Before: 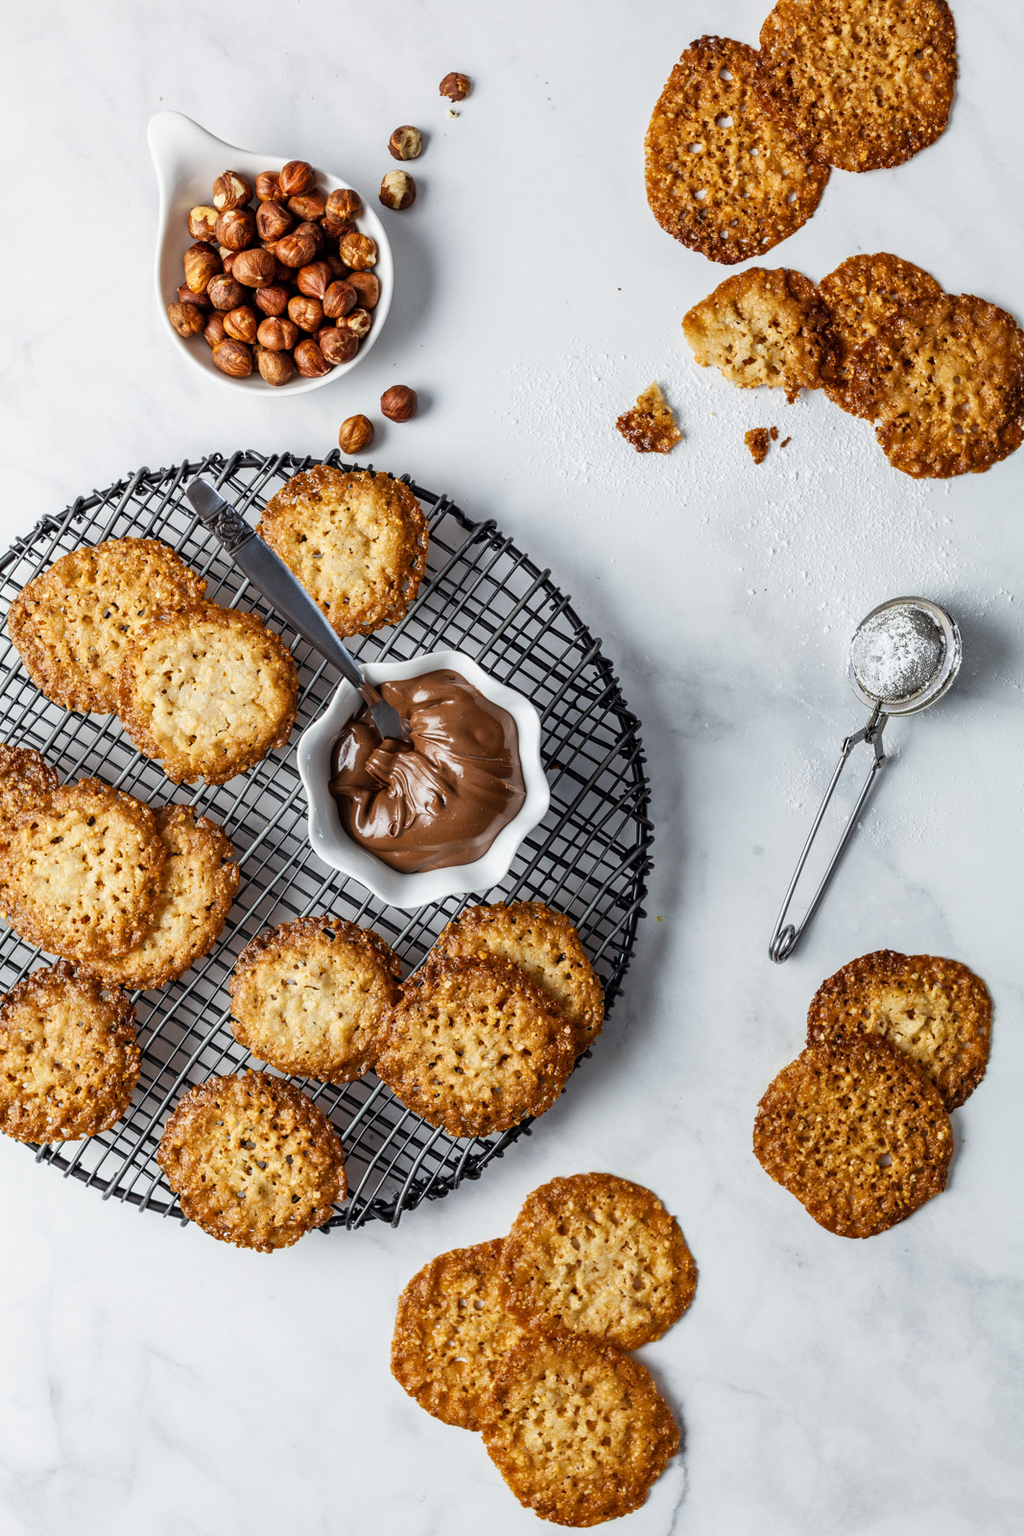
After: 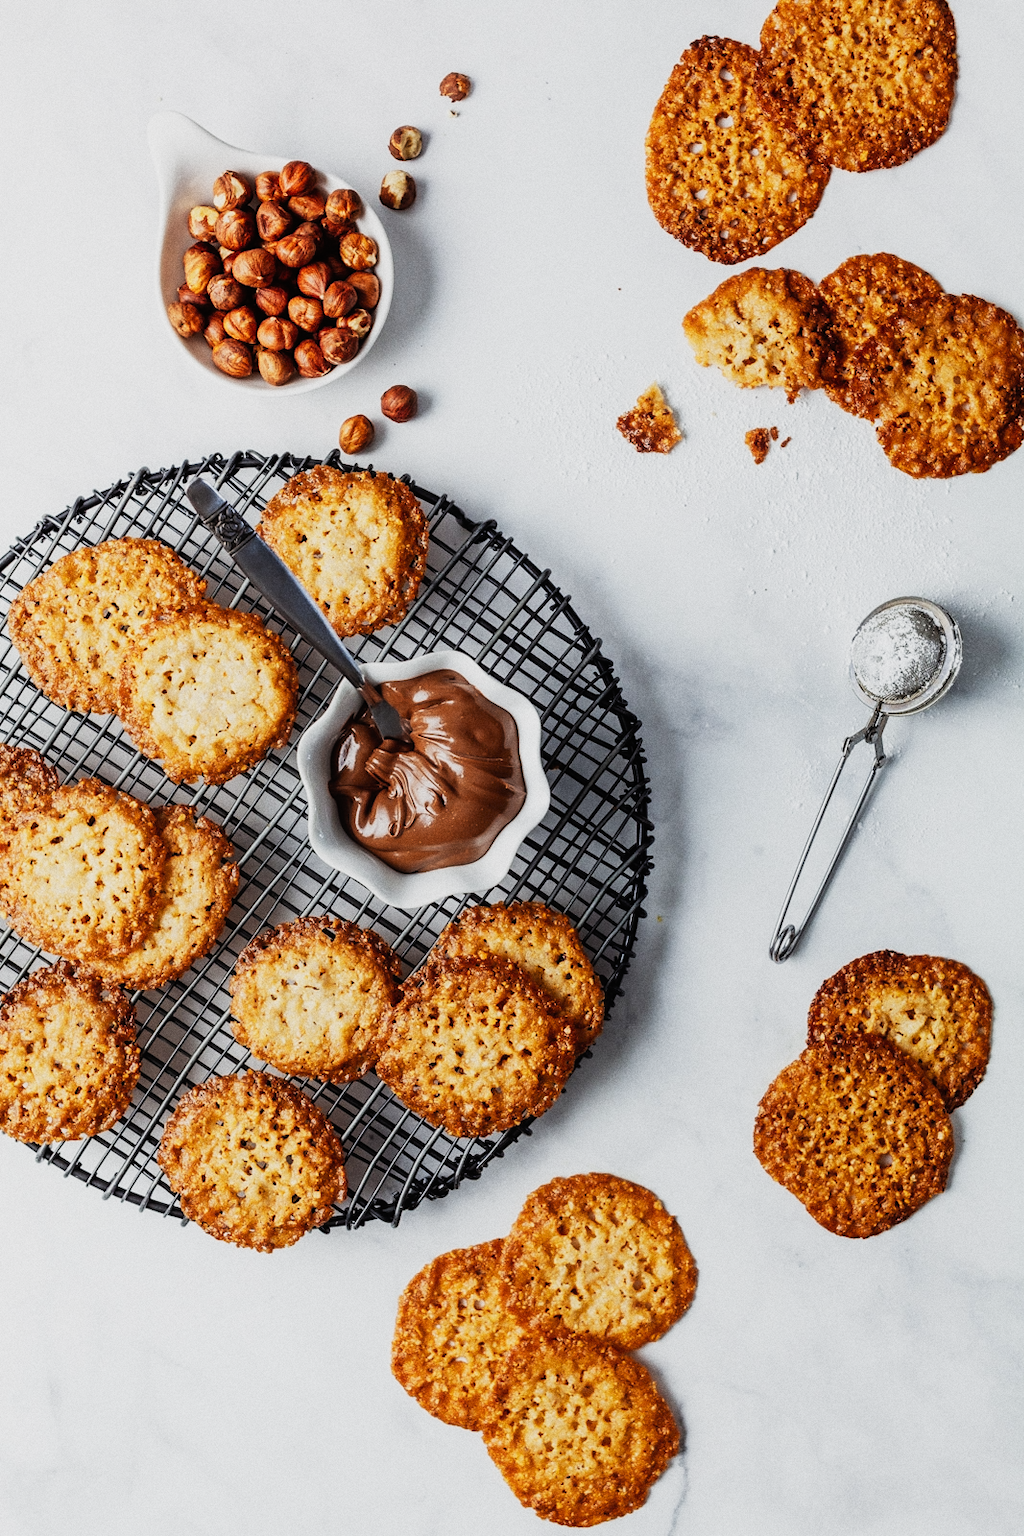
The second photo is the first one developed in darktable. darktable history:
contrast equalizer "negative clarity": octaves 7, y [[0.6 ×6], [0.55 ×6], [0 ×6], [0 ×6], [0 ×6]], mix -0.3
color balance rgb "creative | pacific film": shadows lift › chroma 2%, shadows lift › hue 219.6°, power › hue 313.2°, highlights gain › chroma 3%, highlights gain › hue 75.6°, global offset › luminance 0.5%, perceptual saturation grading › global saturation 15.33%, perceptual saturation grading › highlights -19.33%, perceptual saturation grading › shadows 20%, global vibrance 20%
color equalizer "creative | pacific": saturation › orange 1.03, saturation › yellow 0.883, saturation › green 0.883, saturation › blue 1.08, saturation › magenta 1.05, hue › orange -4.88, hue › green 8.78, brightness › red 1.06, brightness › orange 1.08, brightness › yellow 0.916, brightness › green 0.916, brightness › cyan 1.04, brightness › blue 1.12, brightness › magenta 1.07 | blend: blend mode normal, opacity 100%; mask: uniform (no mask)
grain "film": coarseness 0.09 ISO
rgb primaries "creative | pacific": red hue -0.042, red purity 1.1, green hue 0.047, green purity 1.12, blue hue -0.089, blue purity 0.937
sigmoid: contrast 1.7, skew 0.1, preserve hue 0%, red attenuation 0.1, red rotation 0.035, green attenuation 0.1, green rotation -0.017, blue attenuation 0.15, blue rotation -0.052, base primaries Rec2020
